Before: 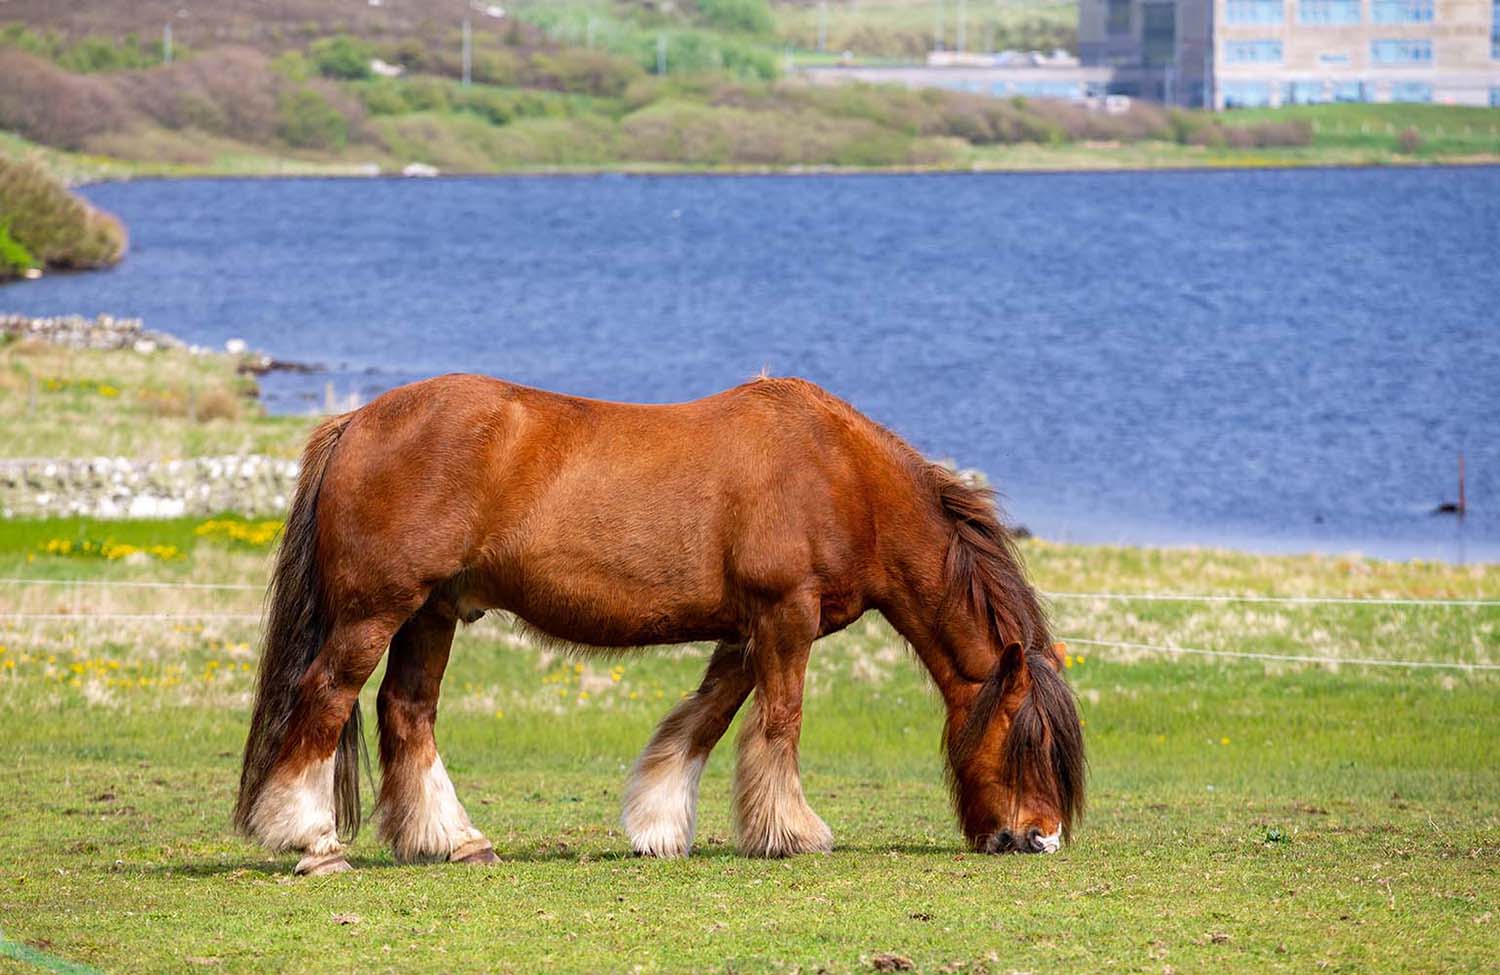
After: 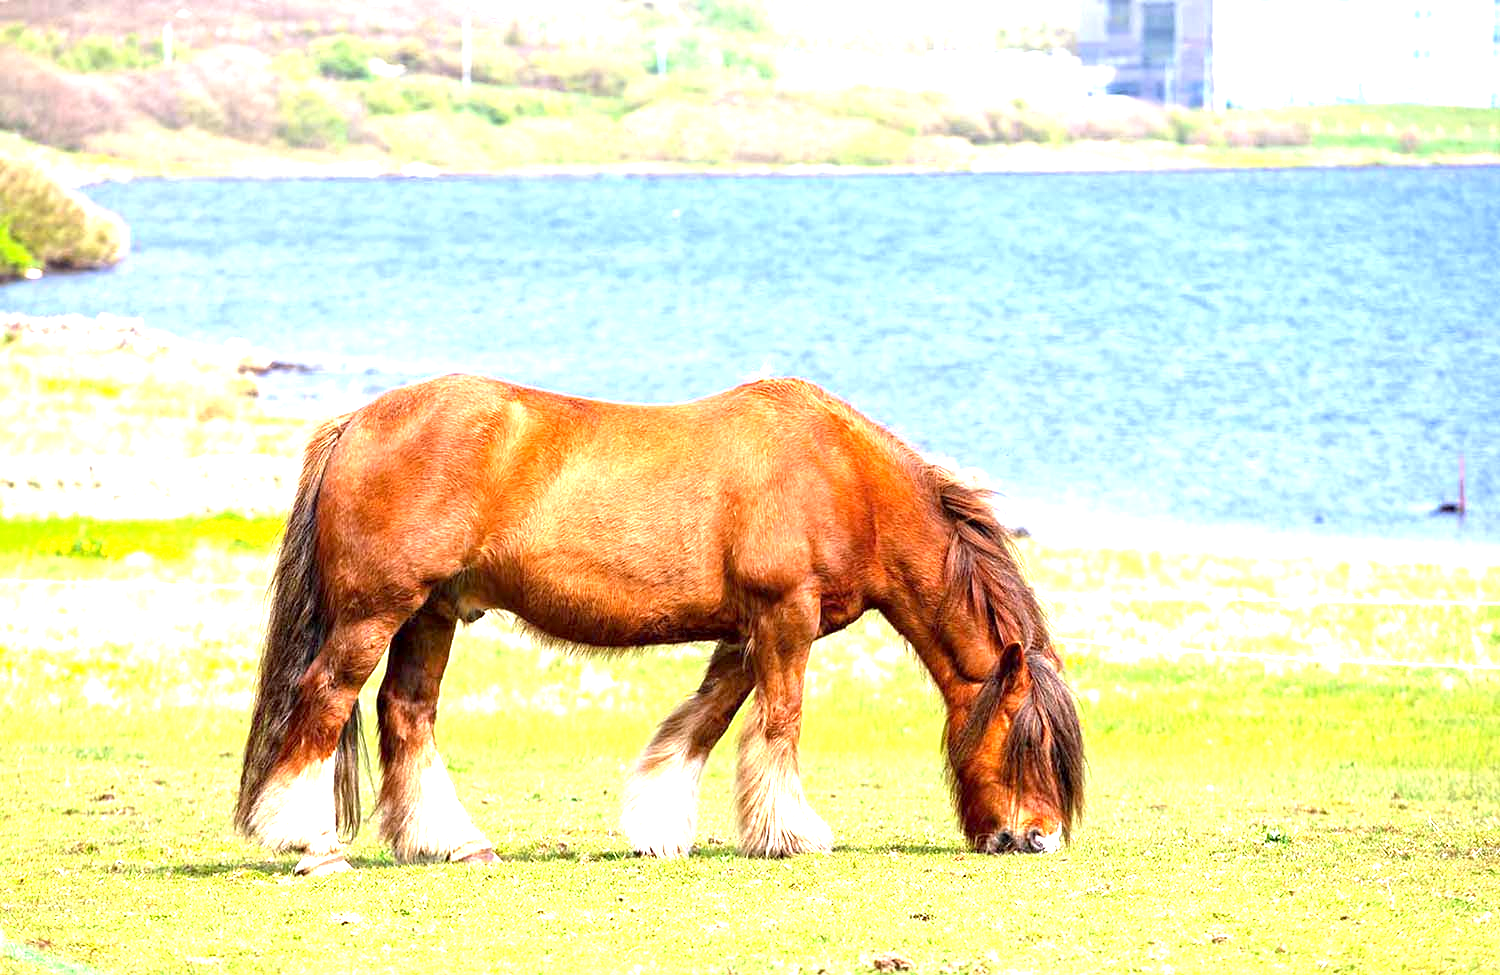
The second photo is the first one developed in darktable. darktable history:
exposure: black level correction 0.001, exposure 1.83 EV, compensate highlight preservation false
